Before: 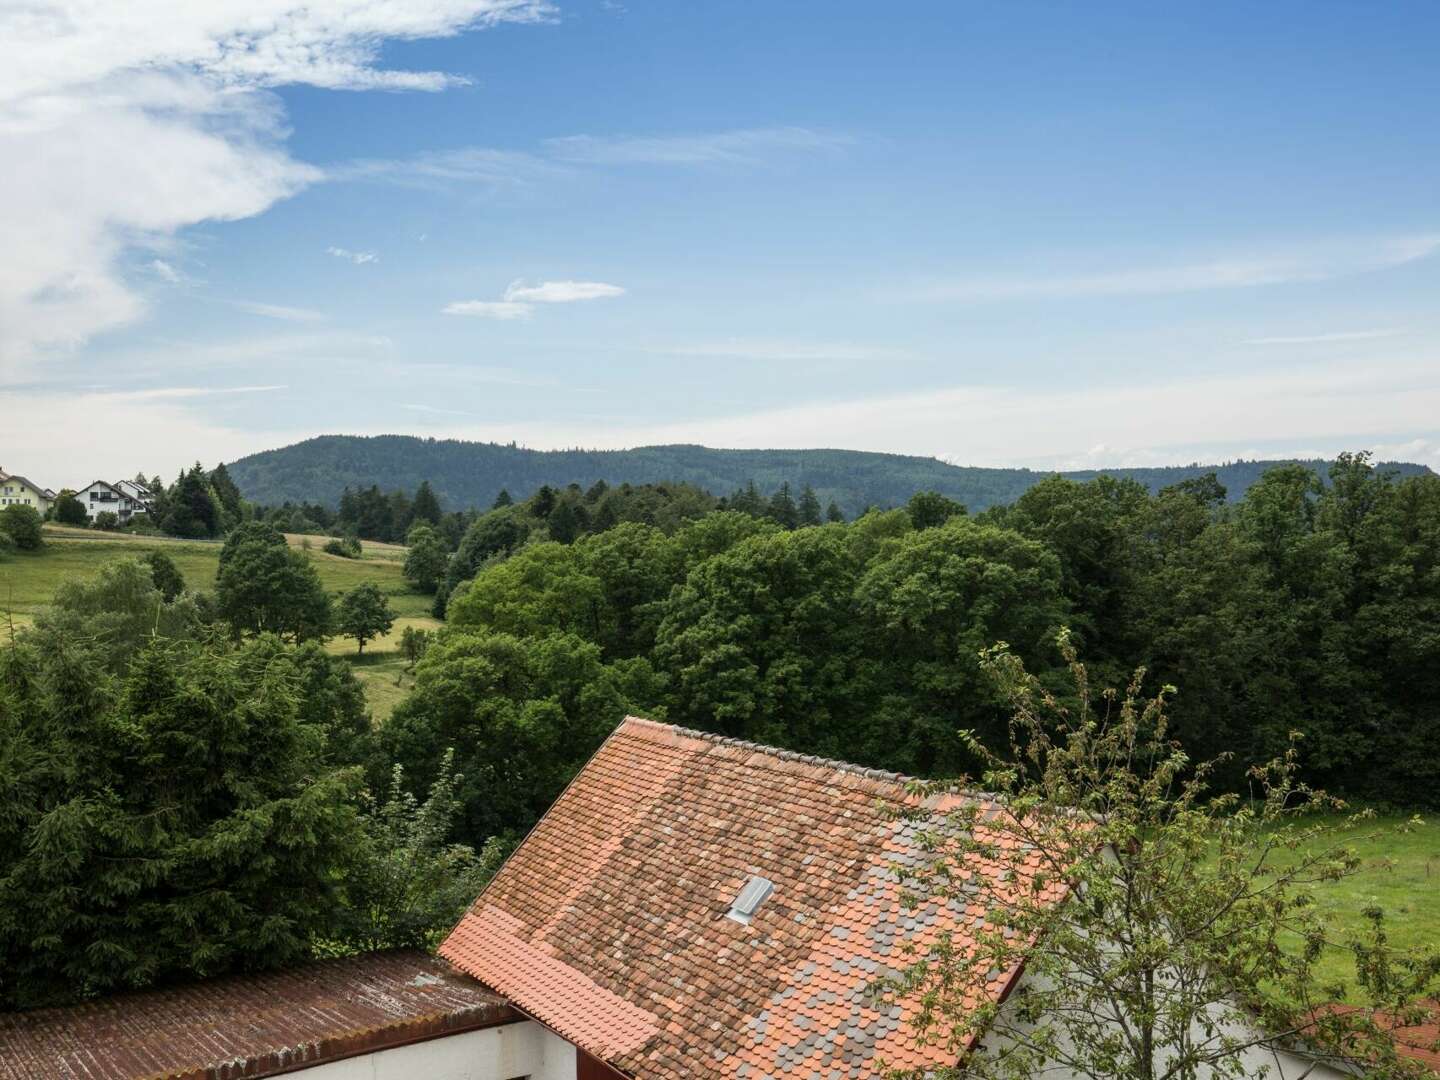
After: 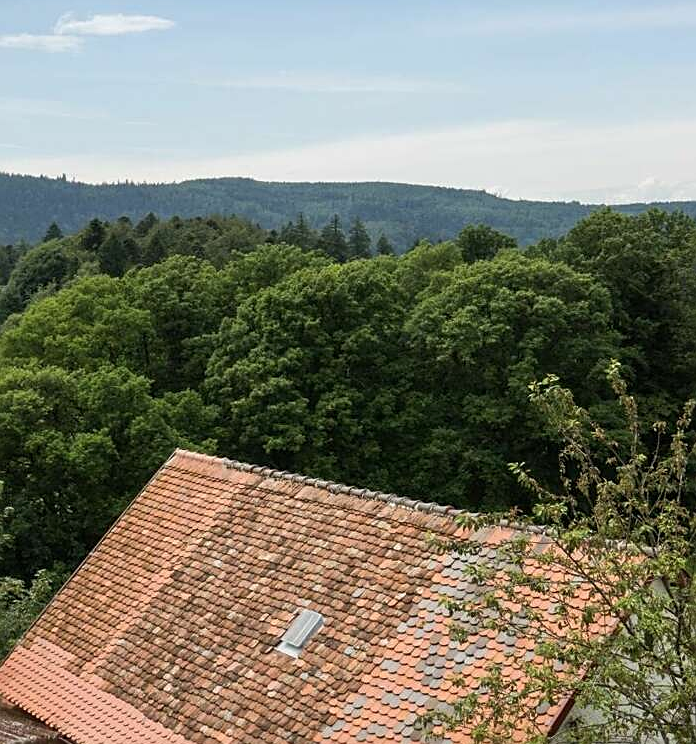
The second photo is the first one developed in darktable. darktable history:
sharpen: on, module defaults
crop: left 31.309%, top 24.808%, right 20.291%, bottom 6.273%
exposure: compensate highlight preservation false
